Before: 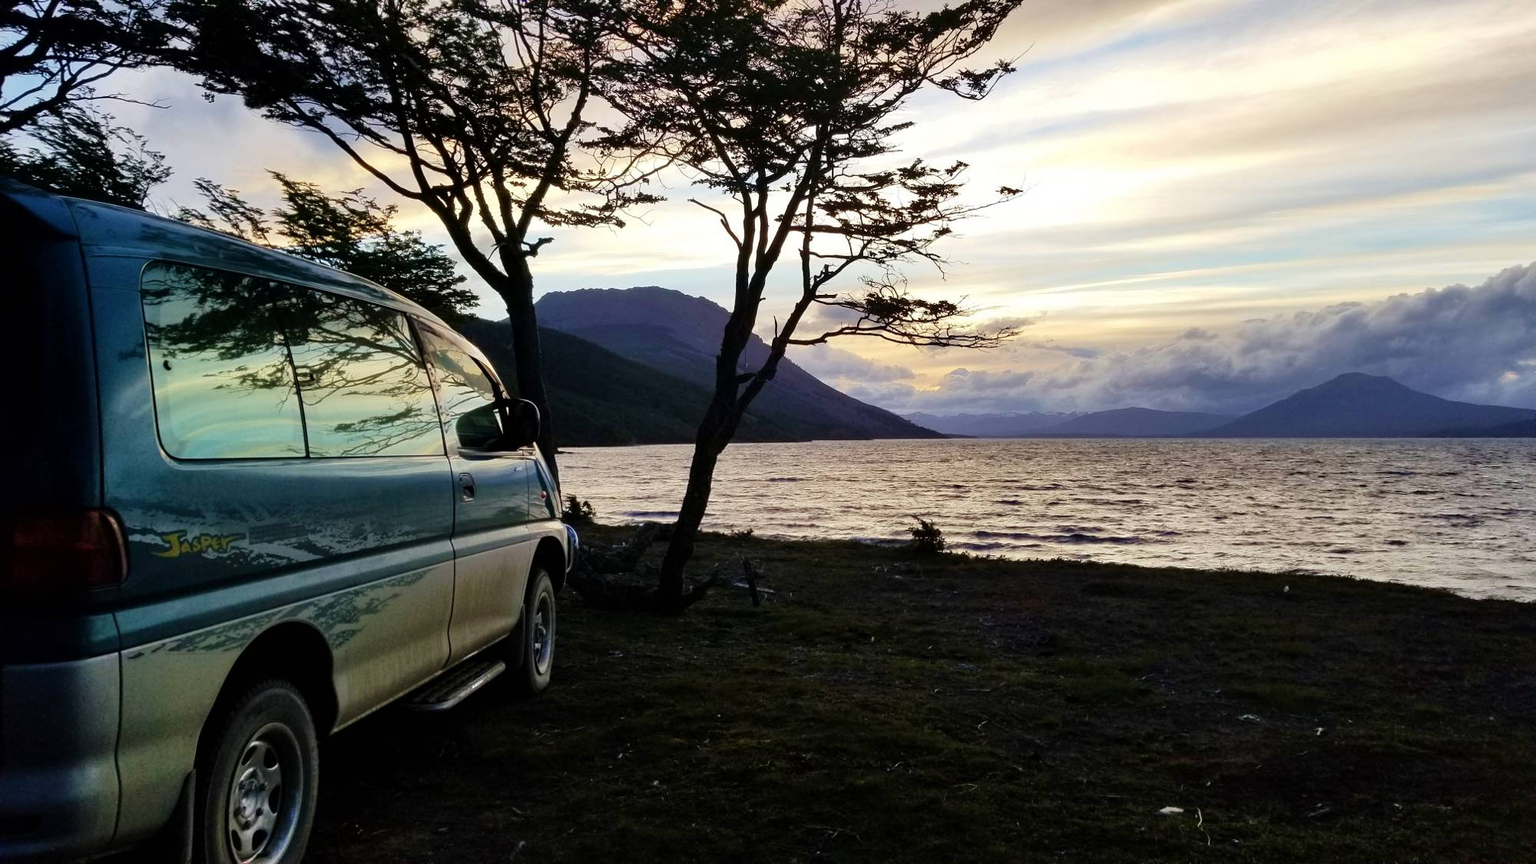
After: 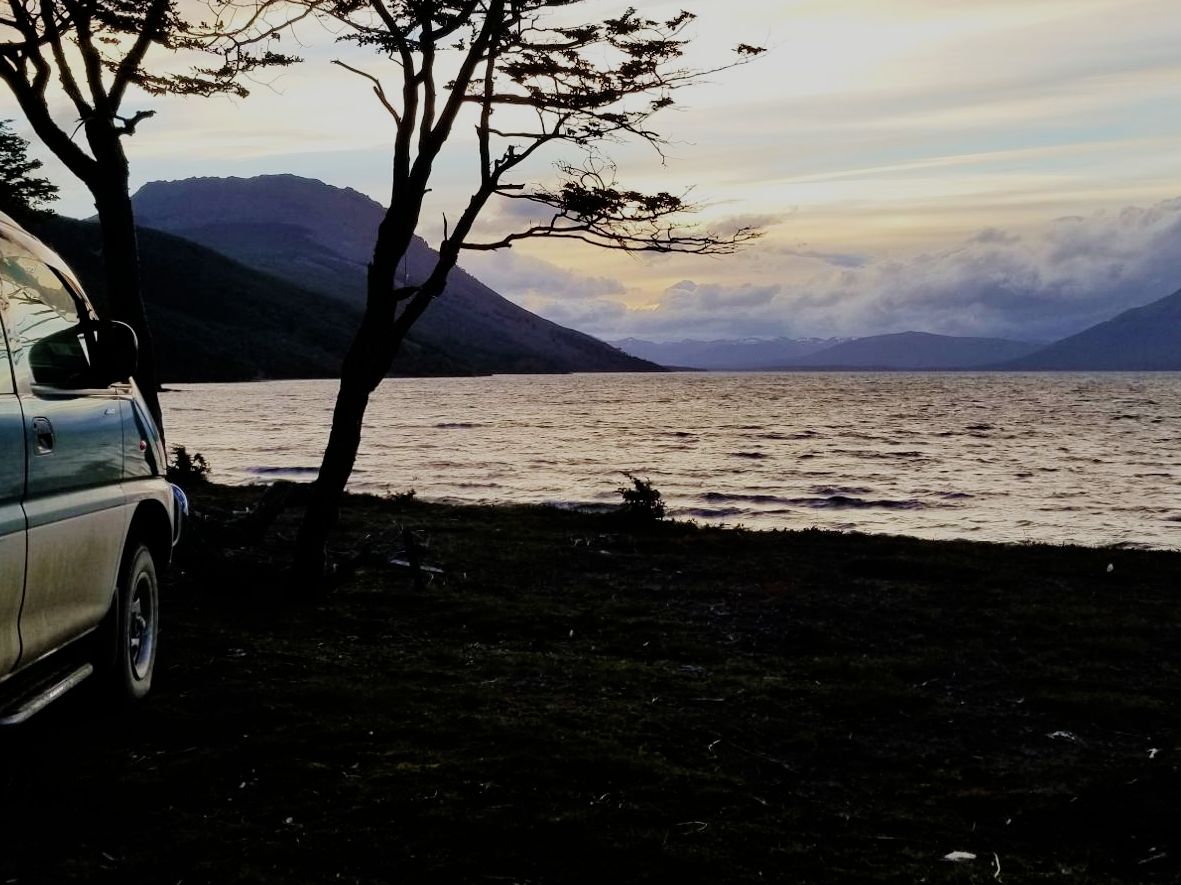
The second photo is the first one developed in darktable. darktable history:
crop and rotate: left 28.256%, top 17.734%, right 12.656%, bottom 3.573%
filmic rgb: black relative exposure -7.65 EV, white relative exposure 4.56 EV, hardness 3.61
